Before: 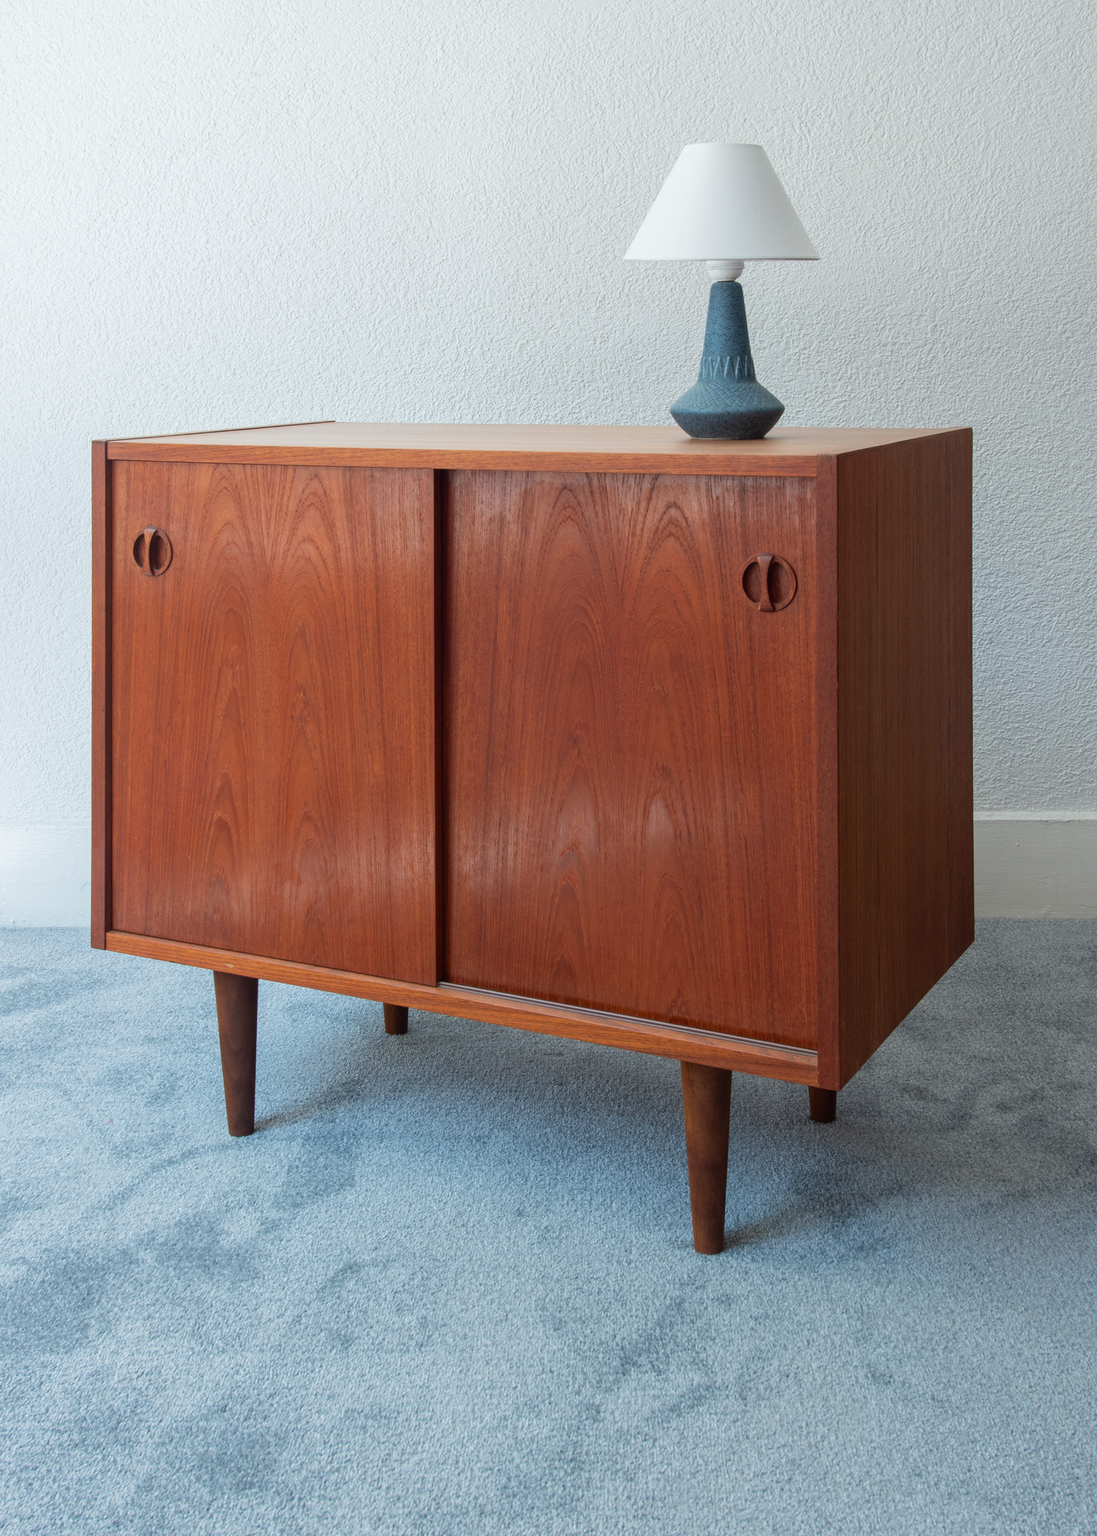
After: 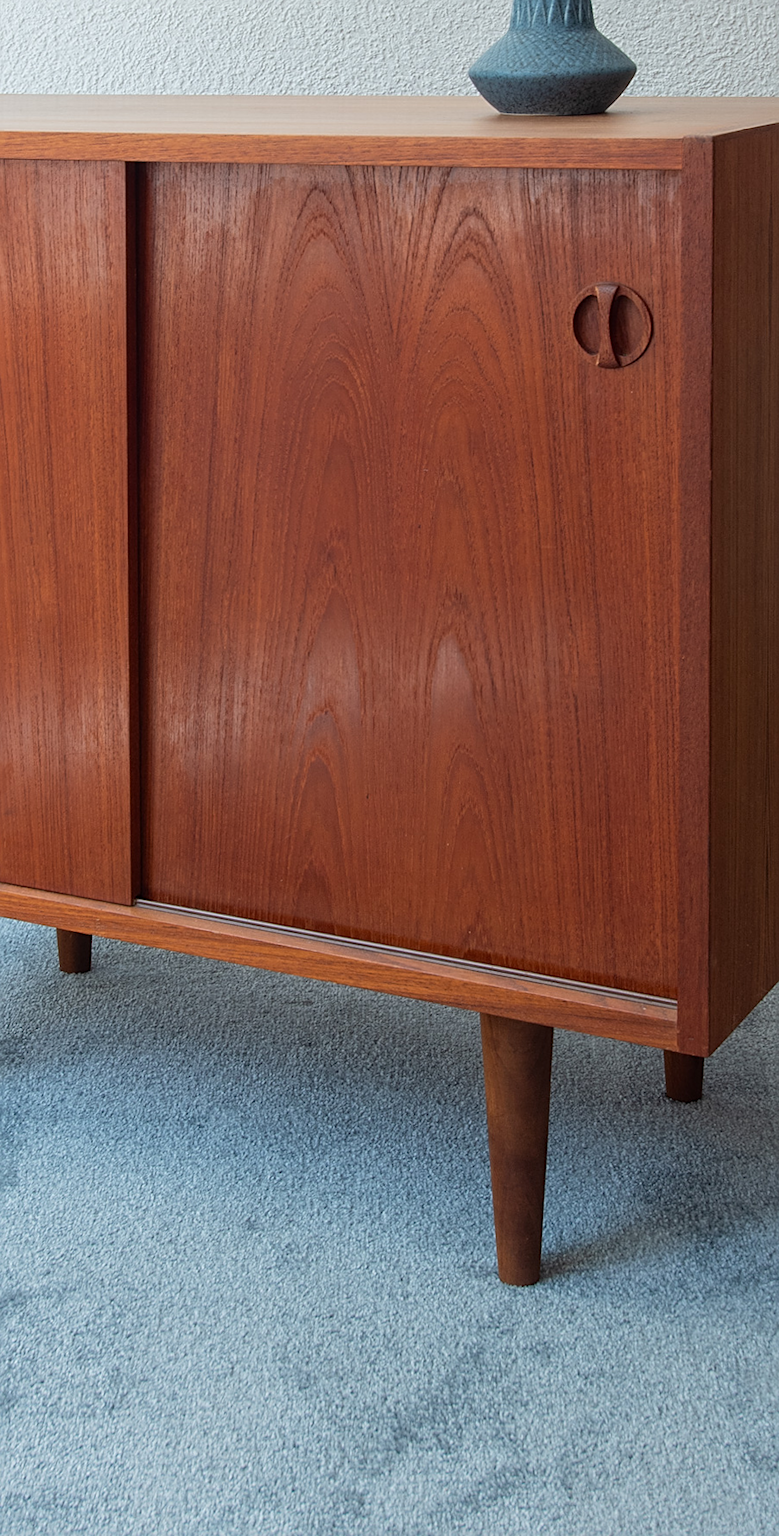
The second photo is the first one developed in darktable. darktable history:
rotate and perspective: lens shift (vertical) 0.048, lens shift (horizontal) -0.024, automatic cropping off
crop: left 31.379%, top 24.658%, right 20.326%, bottom 6.628%
sharpen: on, module defaults
